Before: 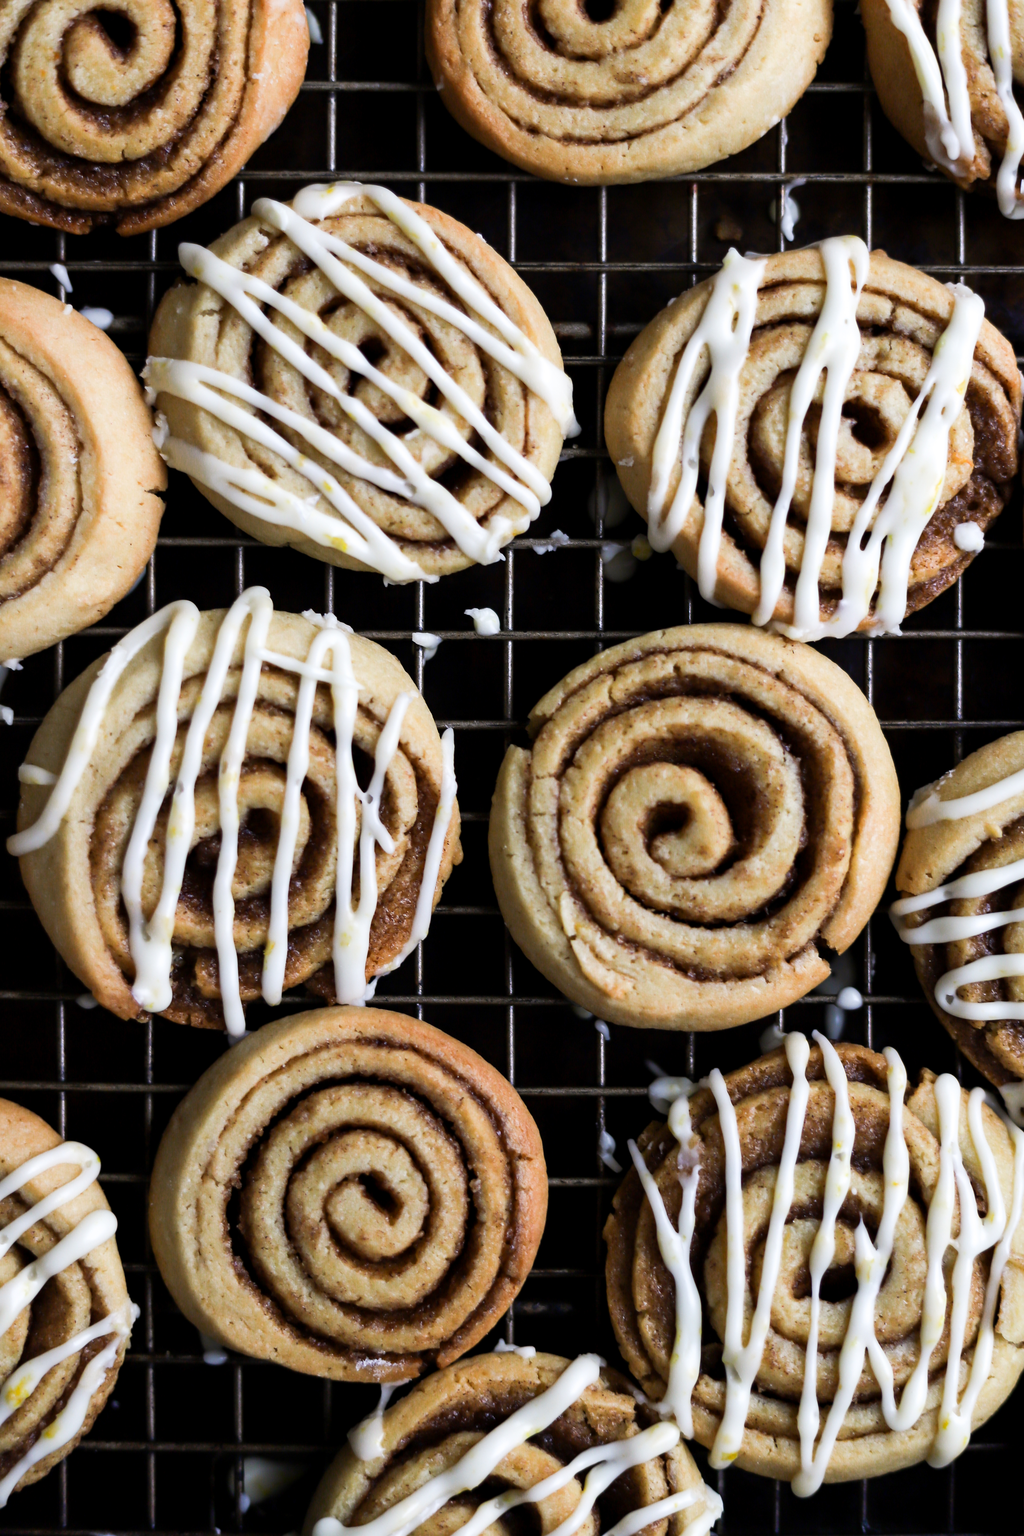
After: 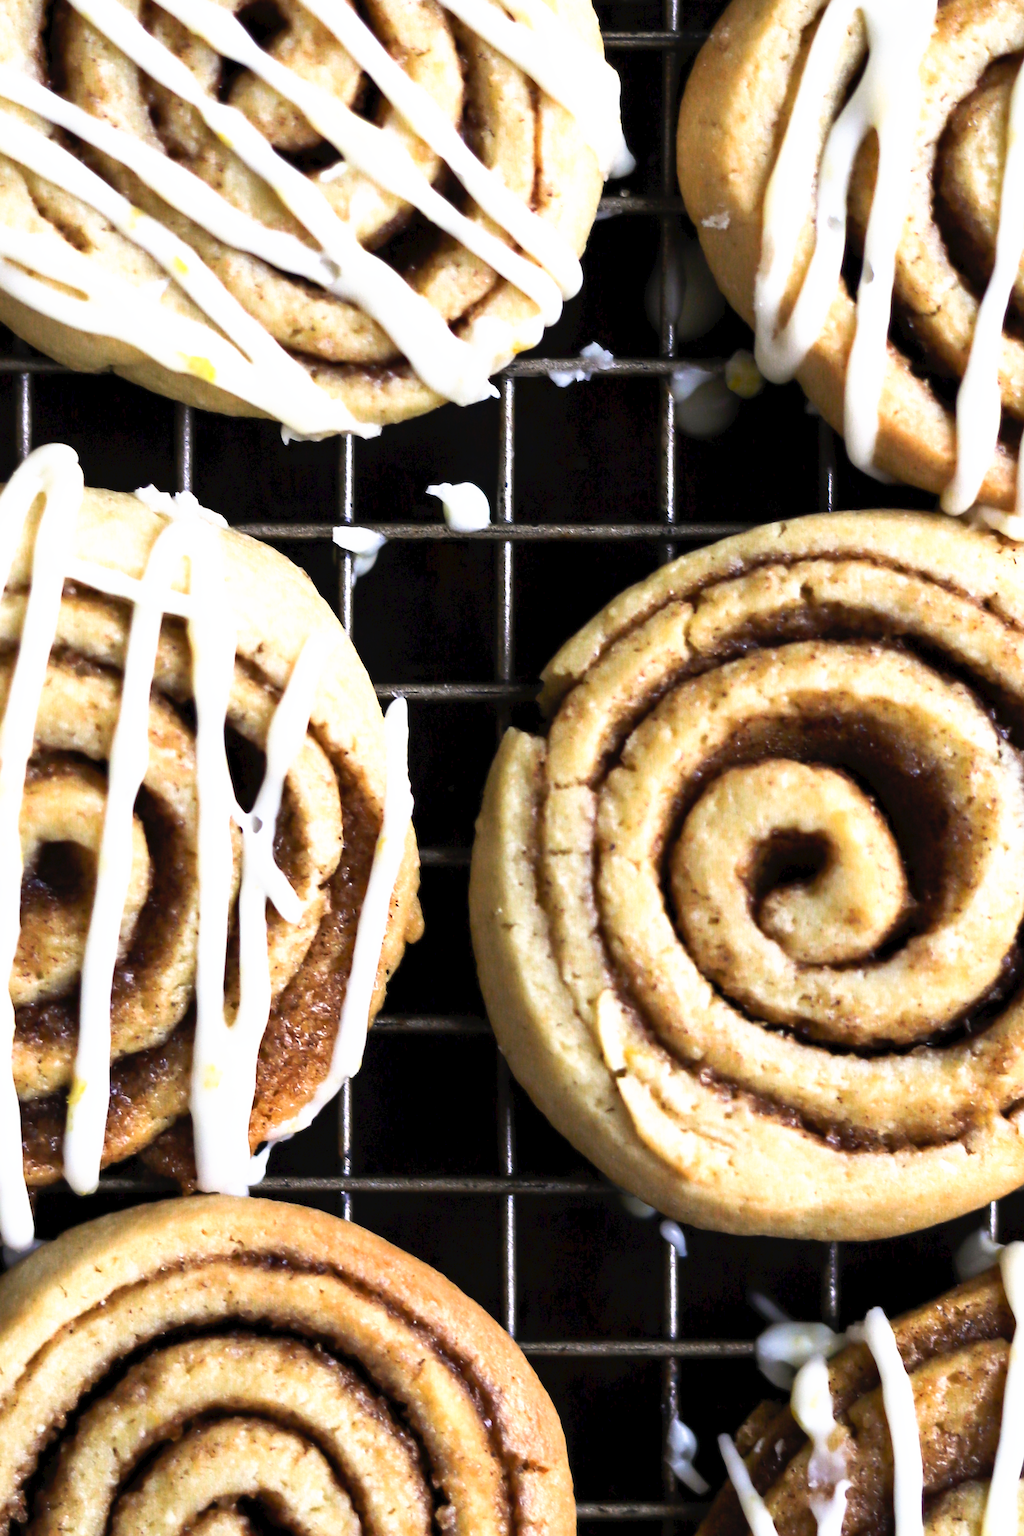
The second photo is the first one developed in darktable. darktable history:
crop and rotate: left 22.13%, top 22.054%, right 22.026%, bottom 22.102%
tone curve: curves: ch0 [(0, 0) (0.003, 0.032) (0.011, 0.036) (0.025, 0.049) (0.044, 0.075) (0.069, 0.112) (0.1, 0.151) (0.136, 0.197) (0.177, 0.241) (0.224, 0.295) (0.277, 0.355) (0.335, 0.429) (0.399, 0.512) (0.468, 0.607) (0.543, 0.702) (0.623, 0.796) (0.709, 0.903) (0.801, 0.987) (0.898, 0.997) (1, 1)], preserve colors none
